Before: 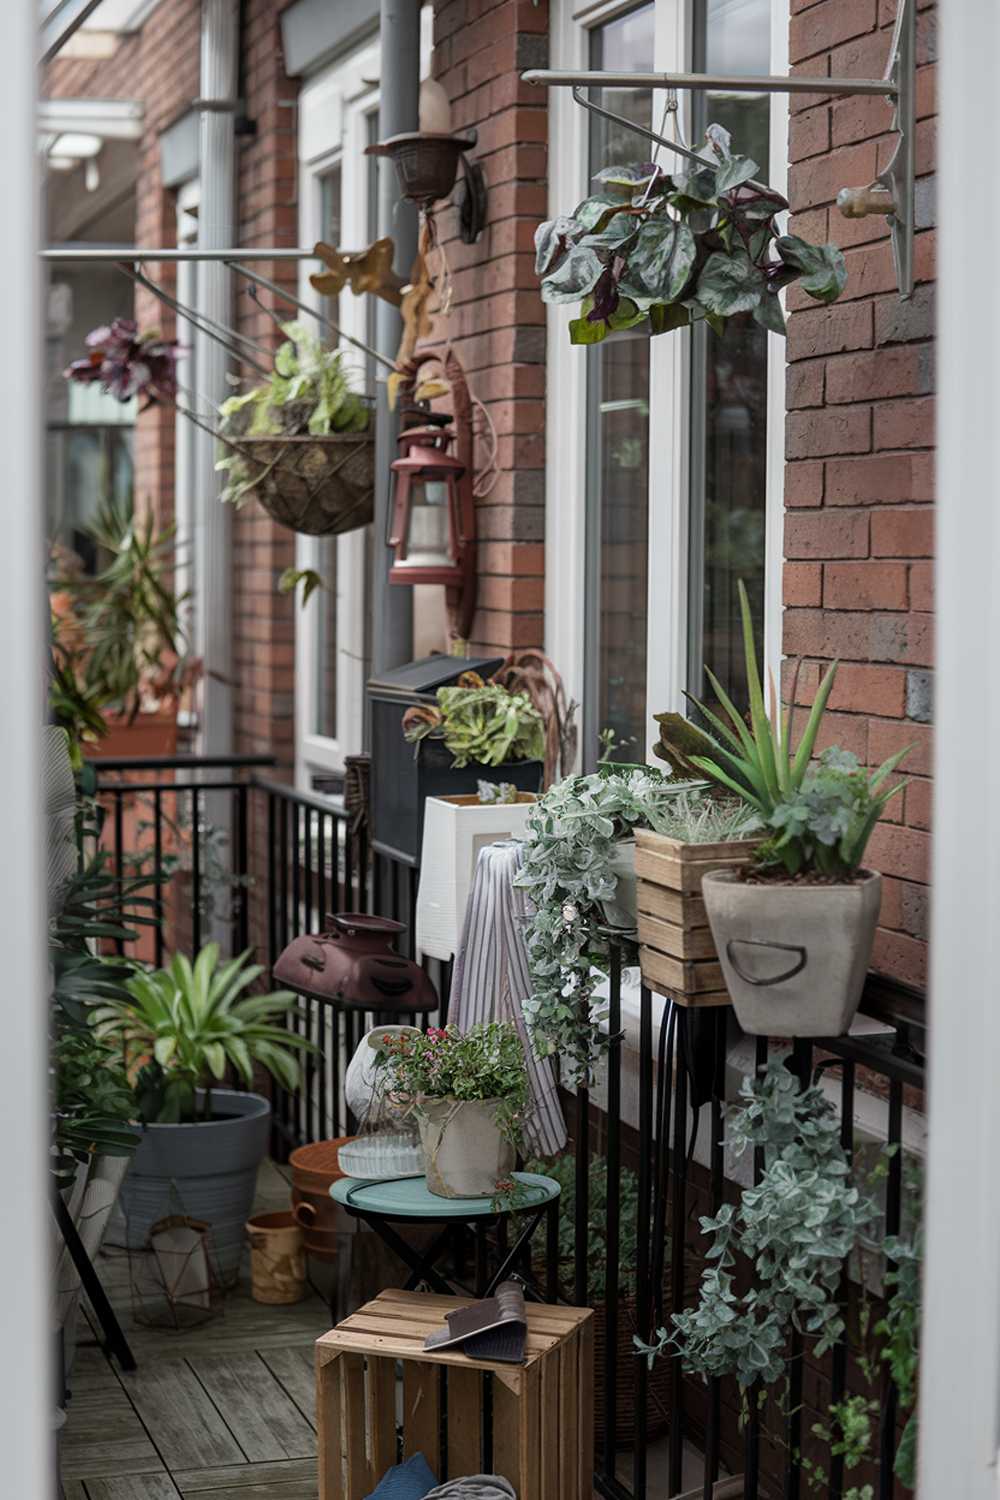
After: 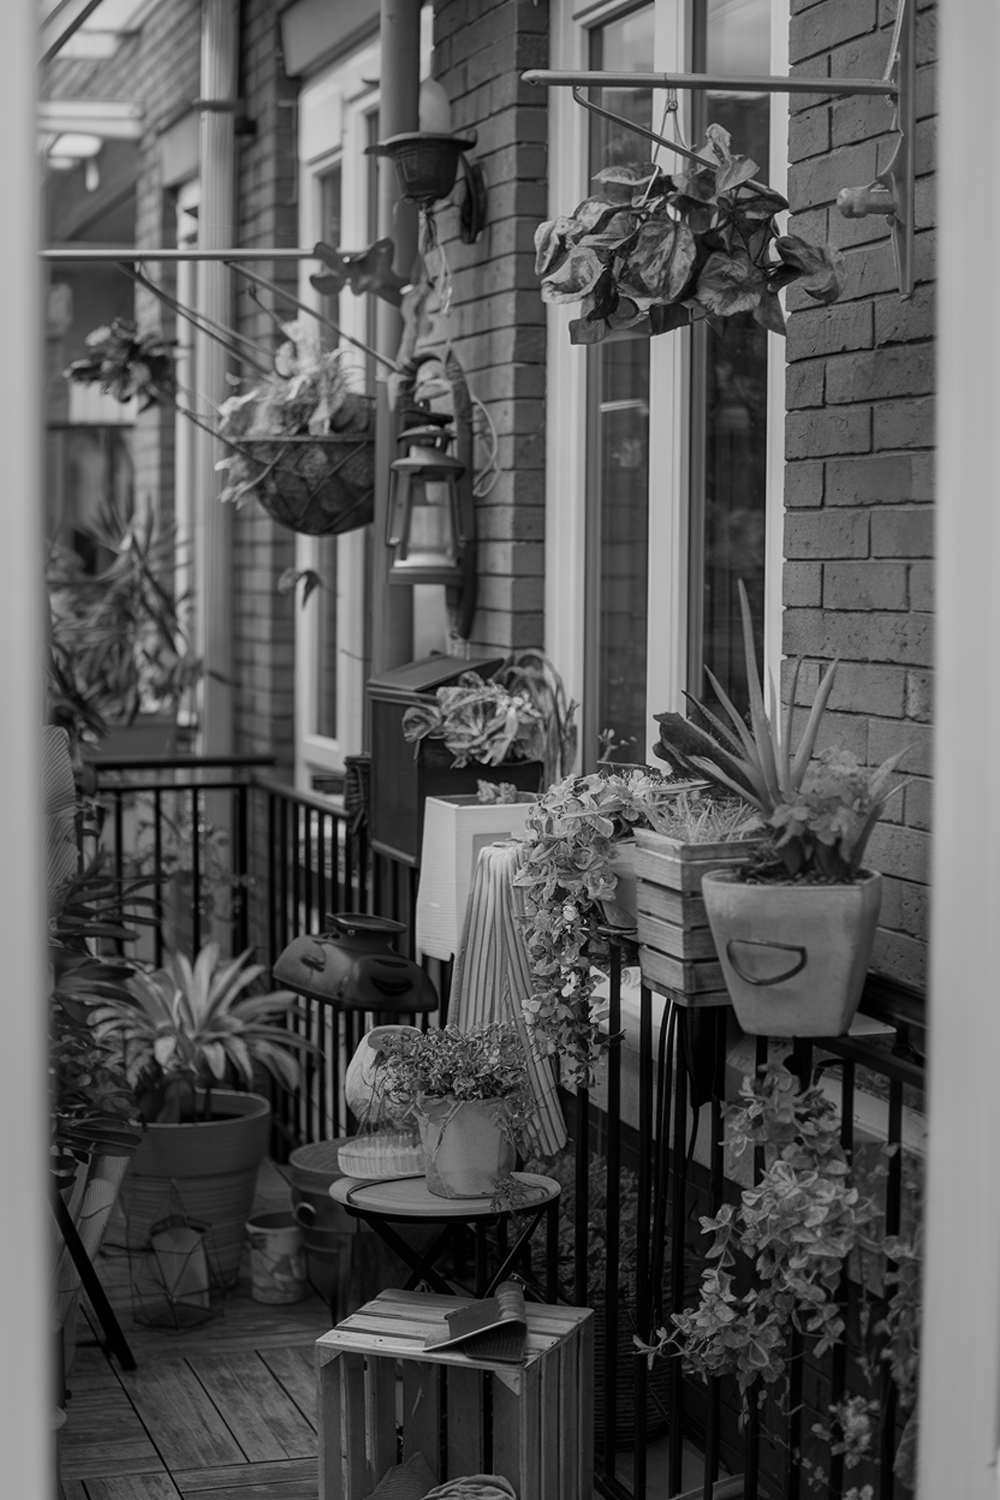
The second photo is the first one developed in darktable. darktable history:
white balance: red 1.123, blue 0.83
monochrome: a 79.32, b 81.83, size 1.1
color zones: curves: ch1 [(0.24, 0.629) (0.75, 0.5)]; ch2 [(0.255, 0.454) (0.745, 0.491)], mix 102.12%
